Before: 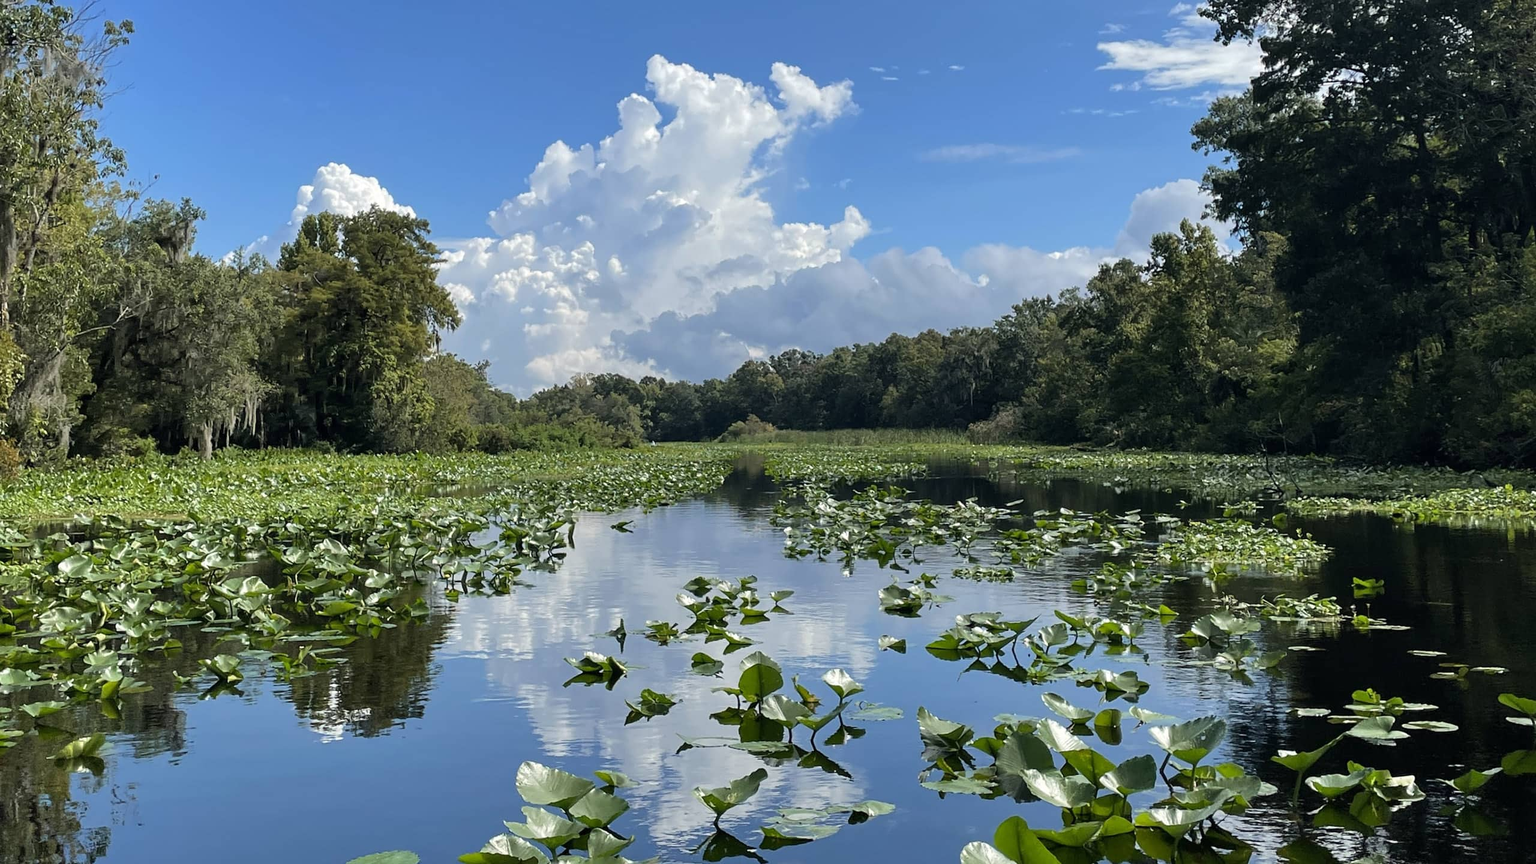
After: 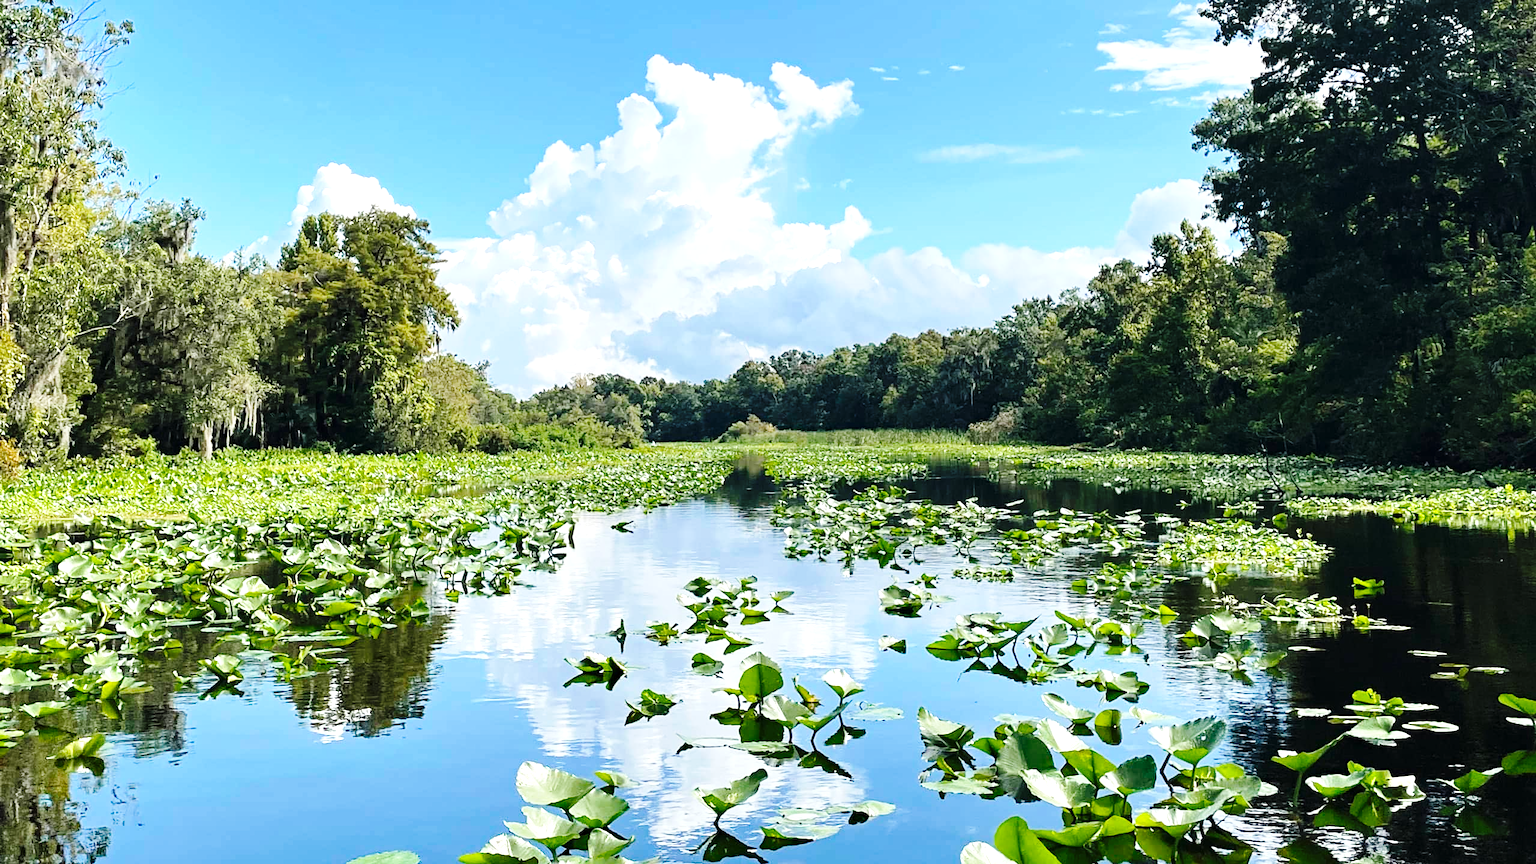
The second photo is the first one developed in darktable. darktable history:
haze removal: compatibility mode true, adaptive false
exposure: black level correction 0, exposure 1 EV, compensate highlight preservation false
base curve: curves: ch0 [(0, 0) (0.036, 0.025) (0.121, 0.166) (0.206, 0.329) (0.605, 0.79) (1, 1)], preserve colors none
